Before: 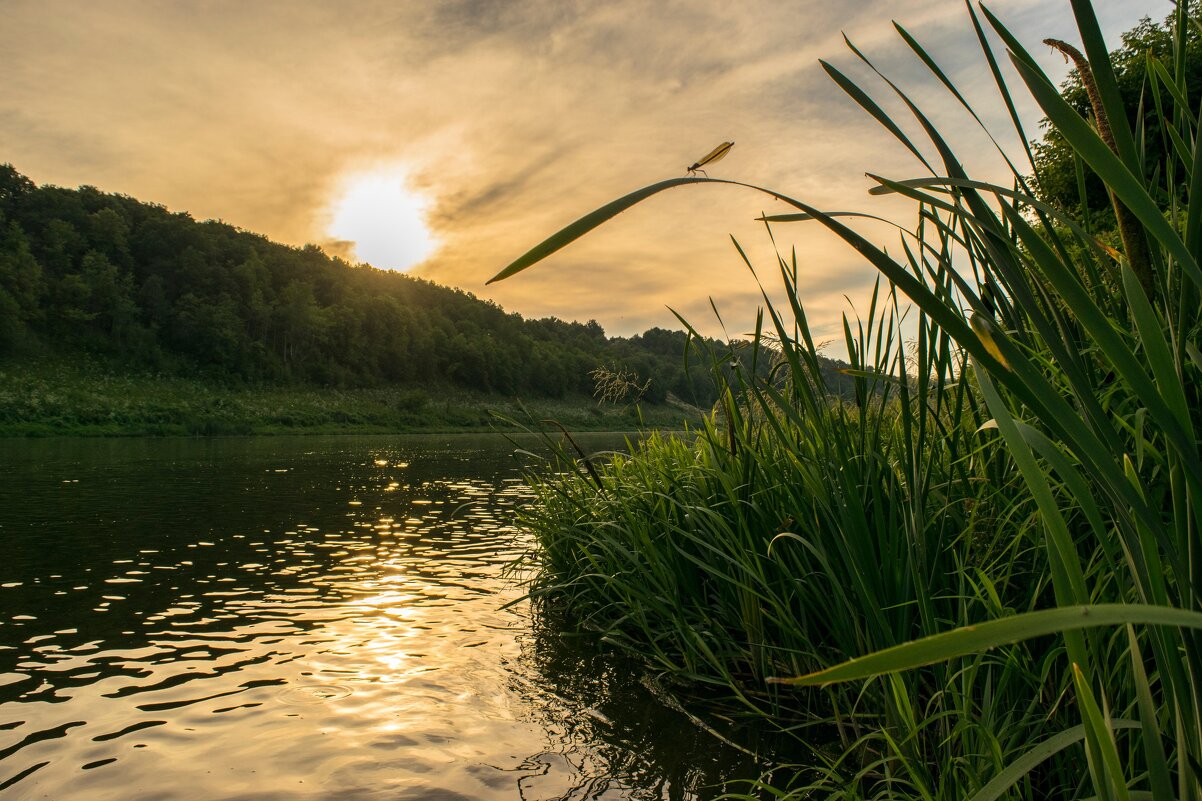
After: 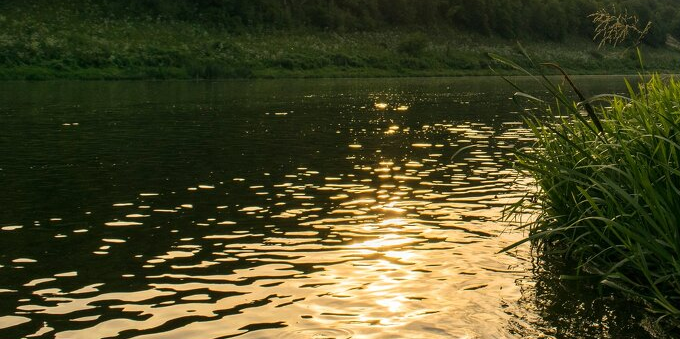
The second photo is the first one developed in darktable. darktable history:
crop: top 44.65%, right 43.405%, bottom 12.939%
